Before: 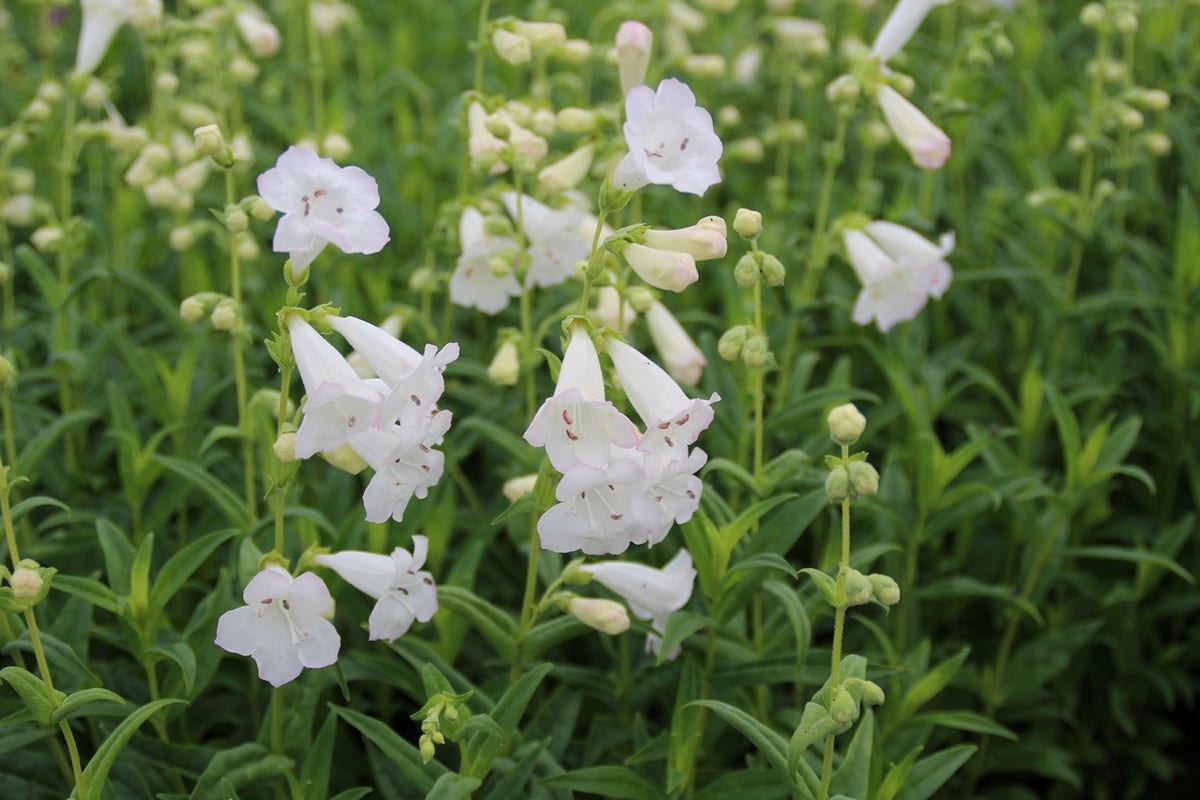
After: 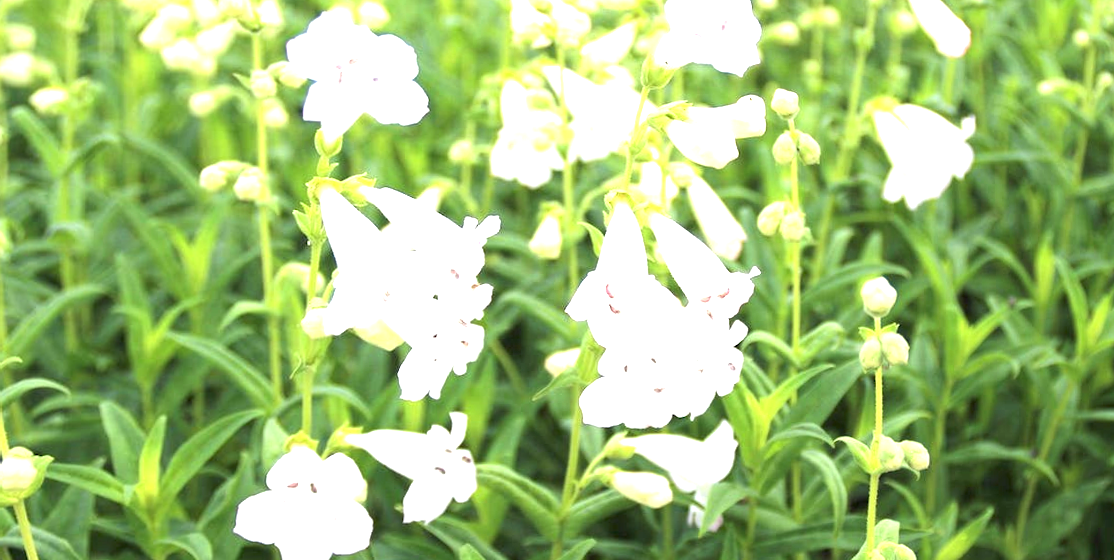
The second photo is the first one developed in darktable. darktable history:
crop and rotate: angle 0.03°, top 11.643%, right 5.651%, bottom 11.189%
rotate and perspective: rotation -0.013°, lens shift (vertical) -0.027, lens shift (horizontal) 0.178, crop left 0.016, crop right 0.989, crop top 0.082, crop bottom 0.918
exposure: black level correction 0, exposure 1.9 EV, compensate highlight preservation false
